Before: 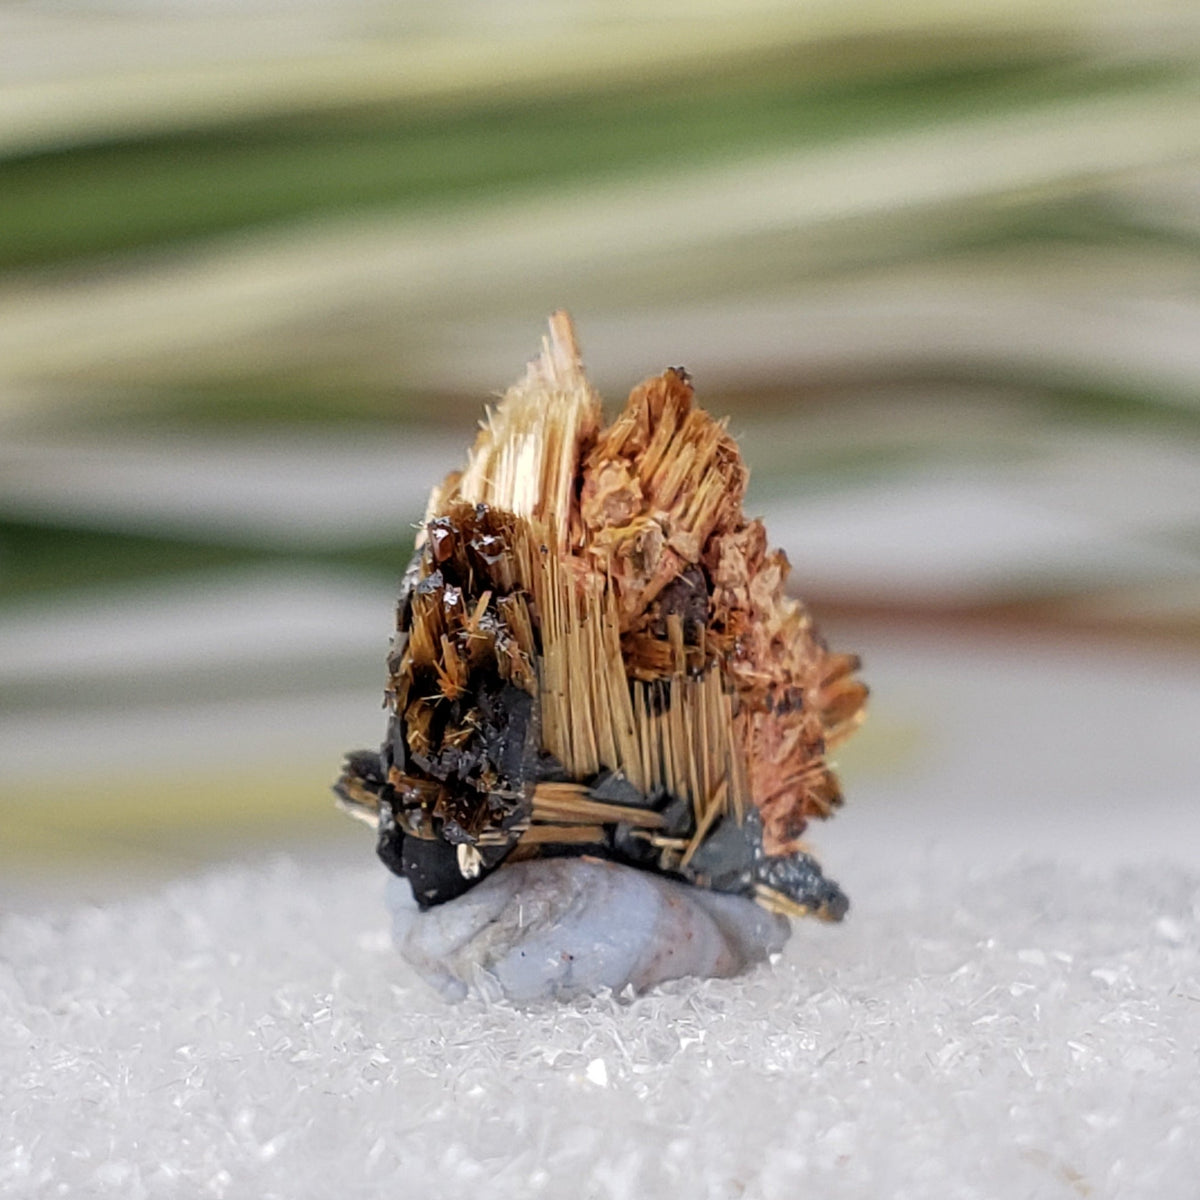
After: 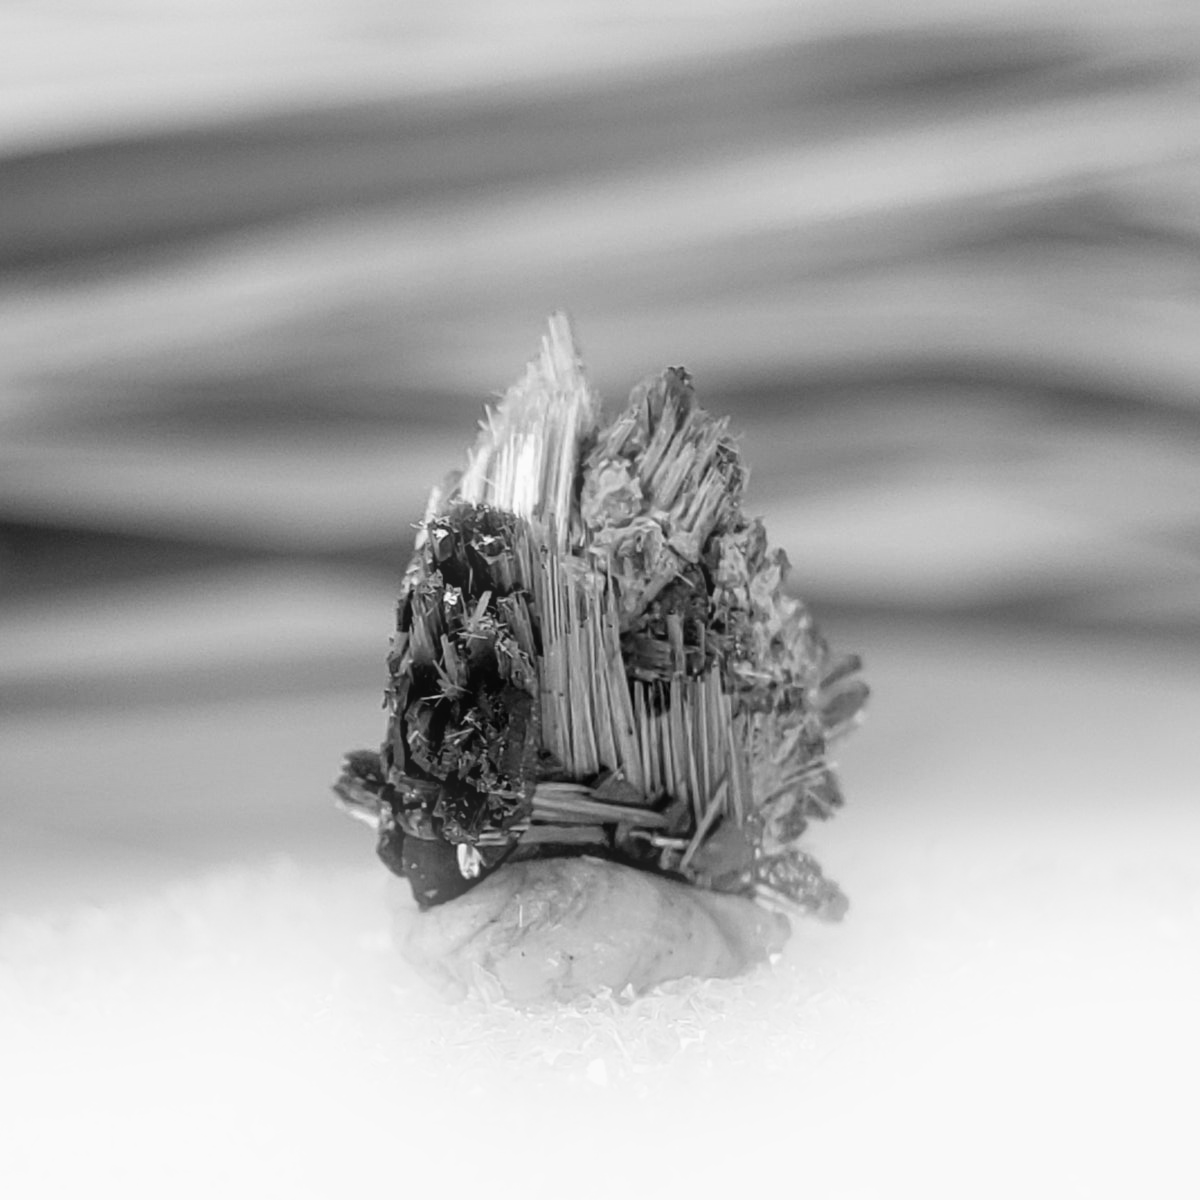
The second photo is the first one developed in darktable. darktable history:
monochrome: a 32, b 64, size 2.3
bloom: on, module defaults
